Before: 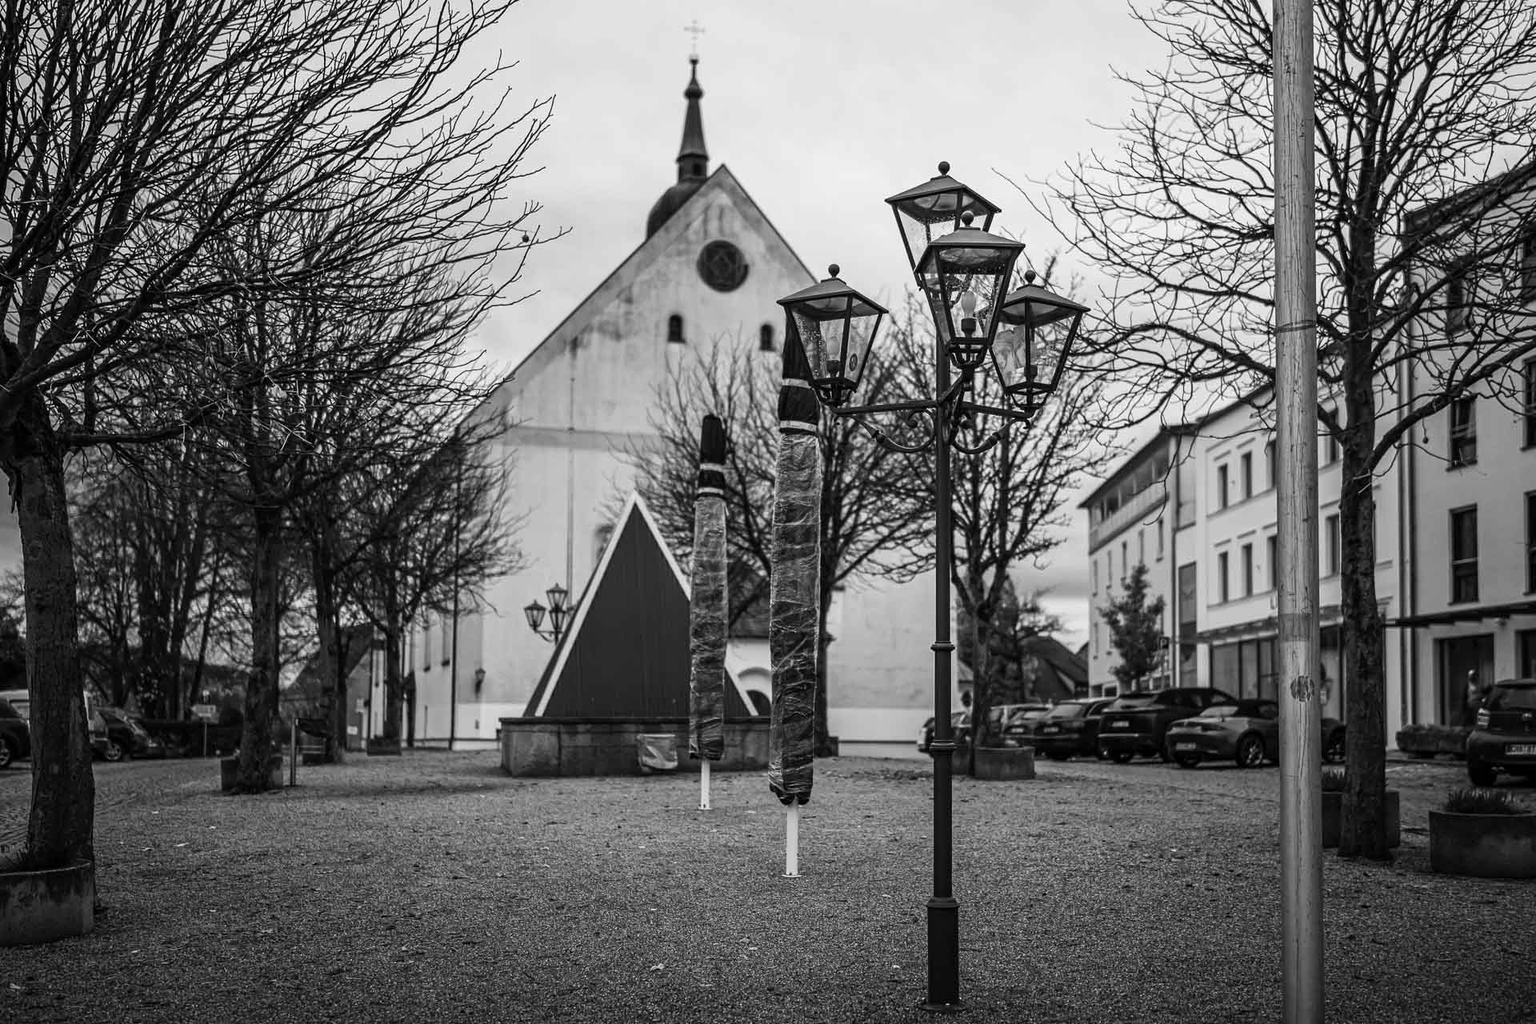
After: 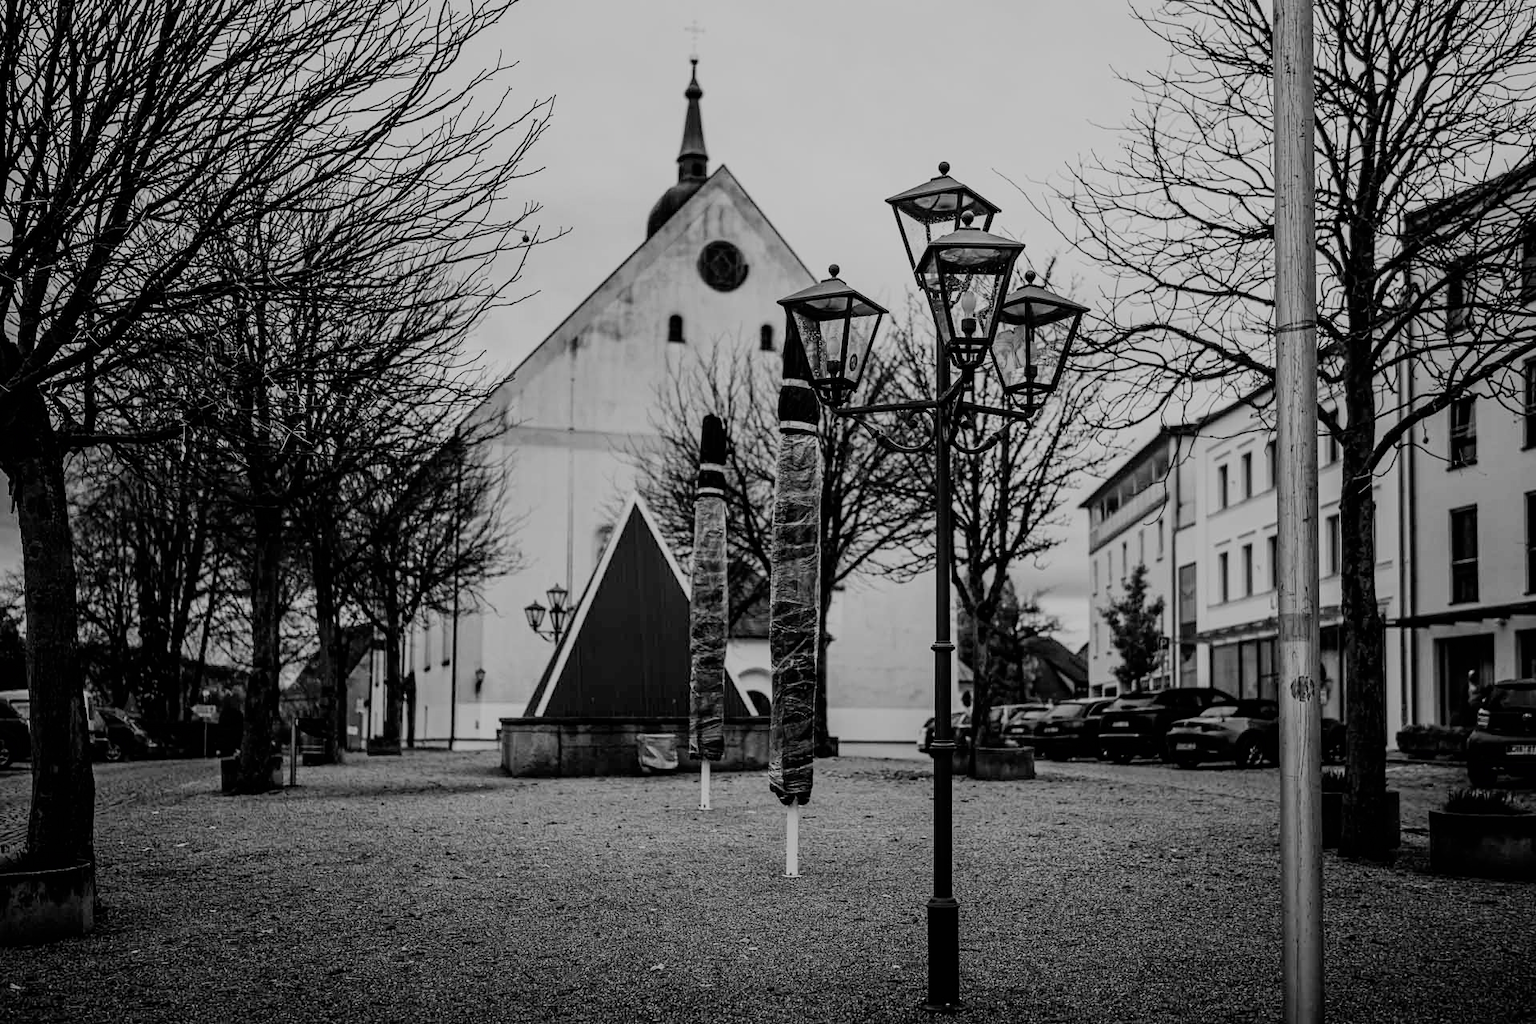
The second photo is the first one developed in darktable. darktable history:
exposure: exposure -0.021 EV, compensate highlight preservation false
filmic rgb: black relative exposure -6.15 EV, white relative exposure 6.96 EV, hardness 2.23, color science v6 (2022)
